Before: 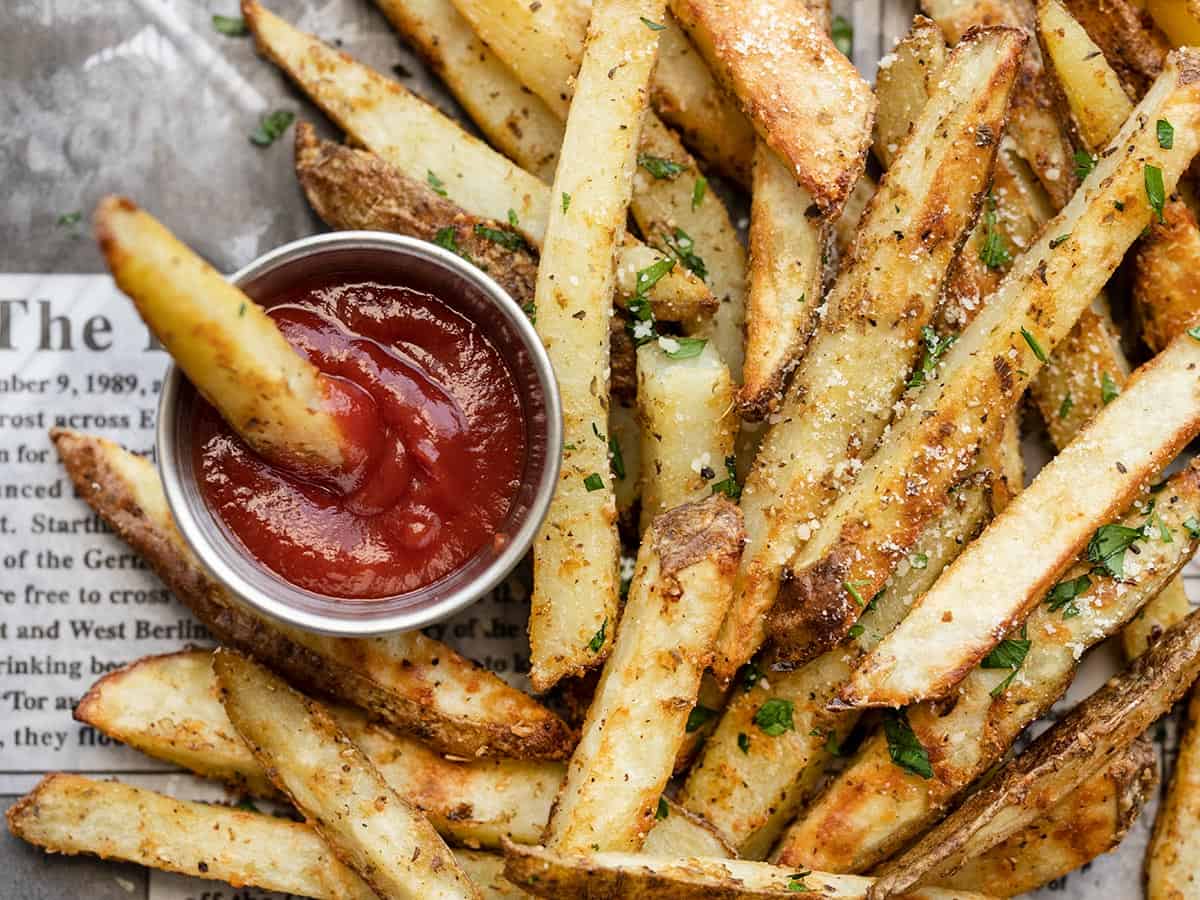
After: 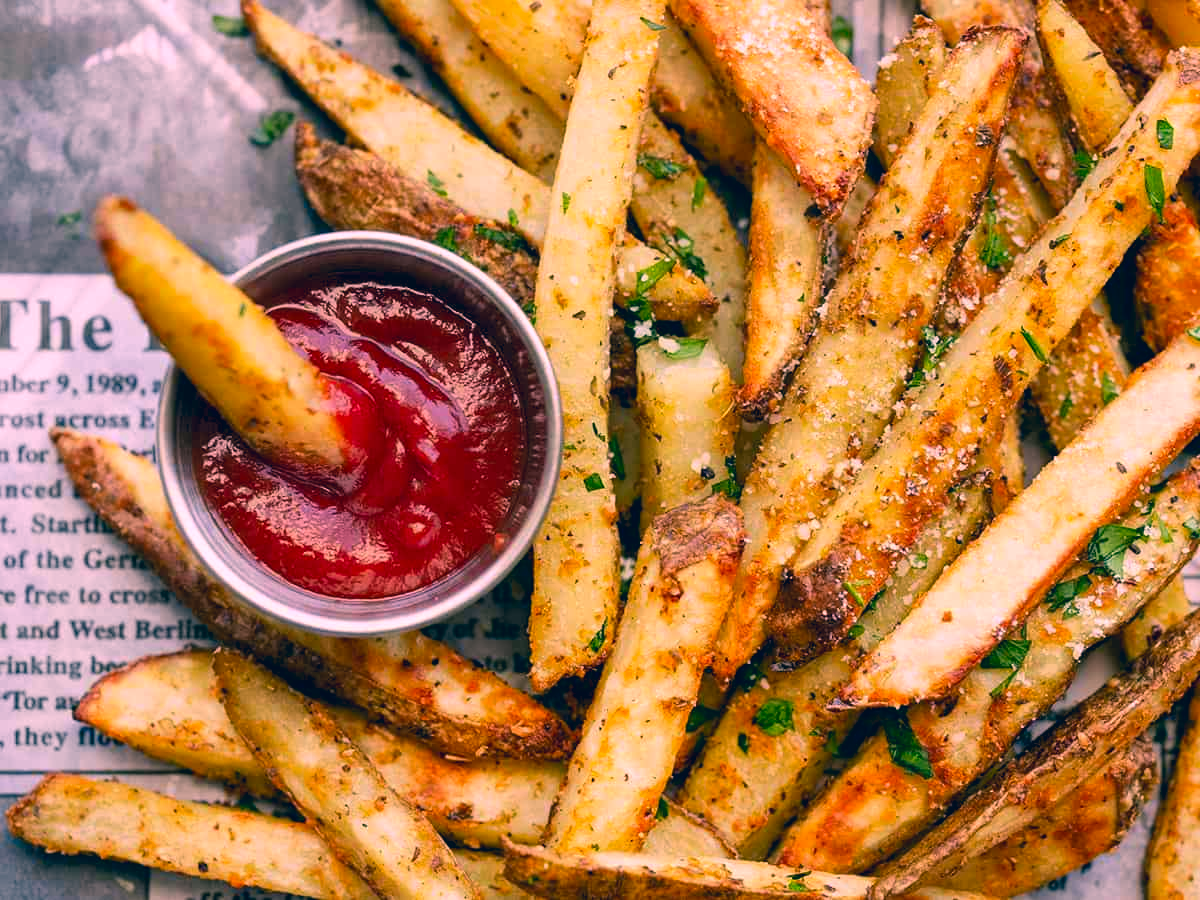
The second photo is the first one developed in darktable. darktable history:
color correction: highlights a* 16.54, highlights b* 0.328, shadows a* -15.28, shadows b* -14.33, saturation 1.48
exposure: black level correction 0.001, exposure 0.015 EV, compensate highlight preservation false
